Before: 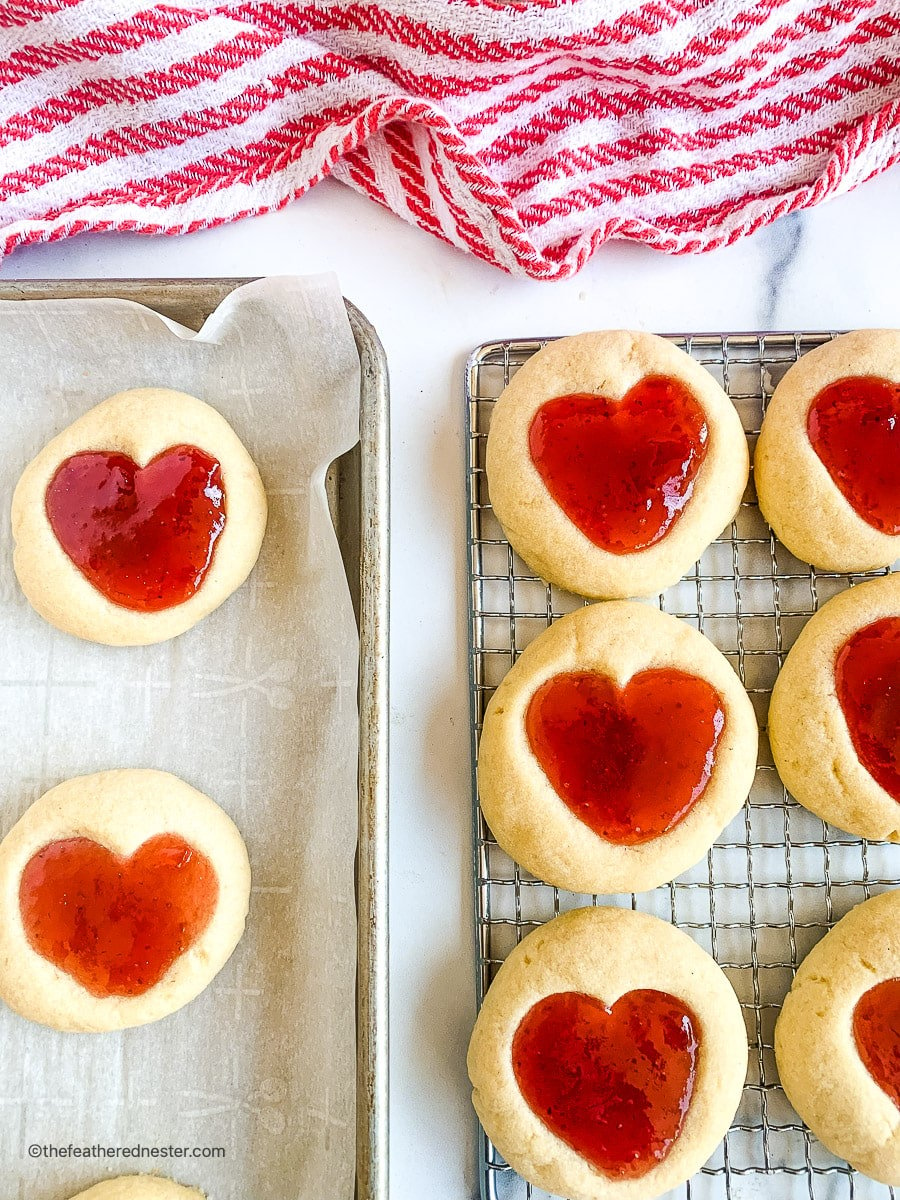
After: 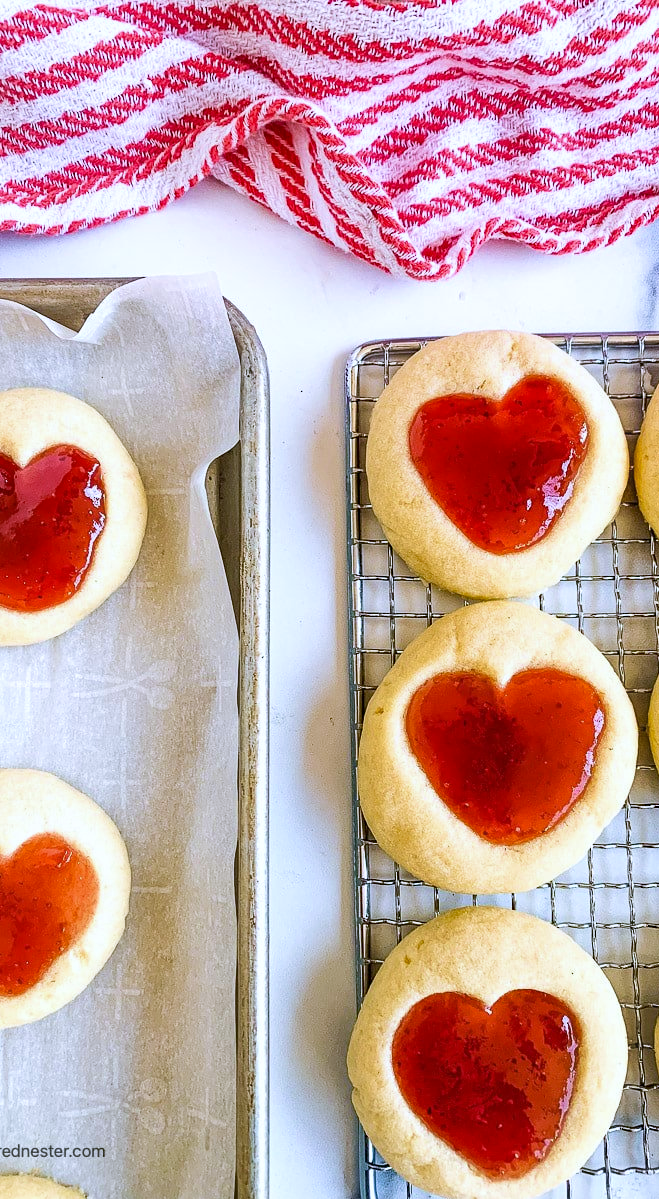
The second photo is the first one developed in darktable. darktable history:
white balance: red 0.967, blue 1.119, emerald 0.756
velvia: on, module defaults
crop: left 13.443%, right 13.31%
haze removal: adaptive false
